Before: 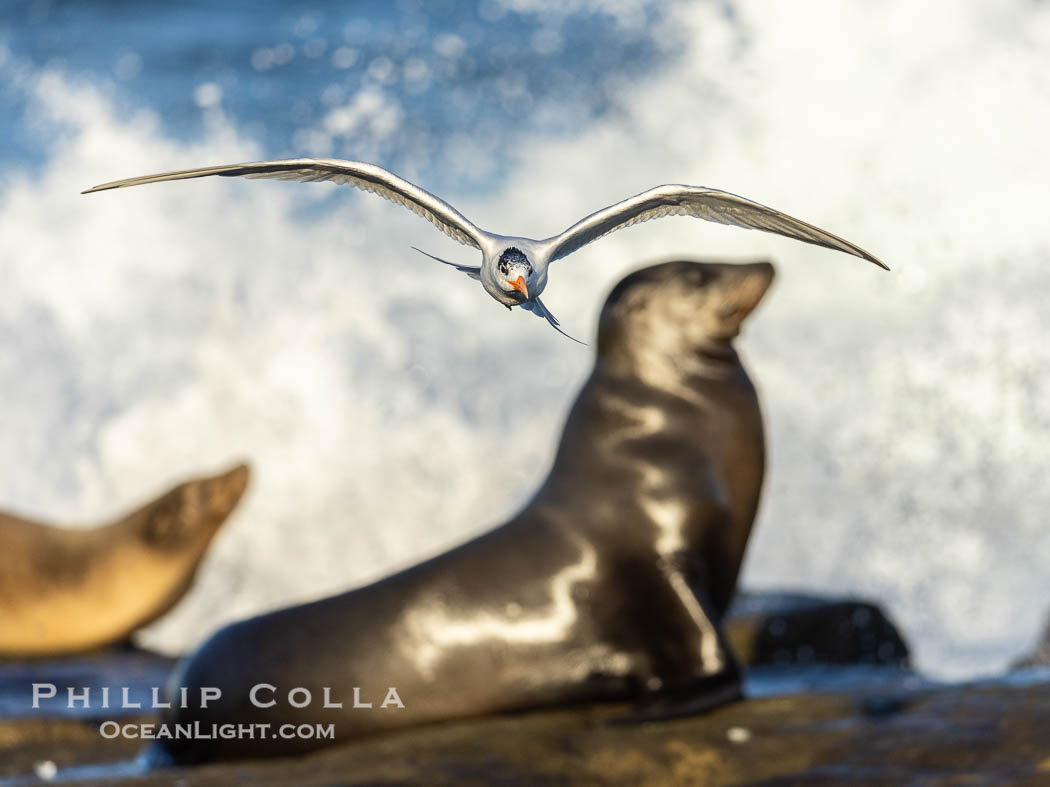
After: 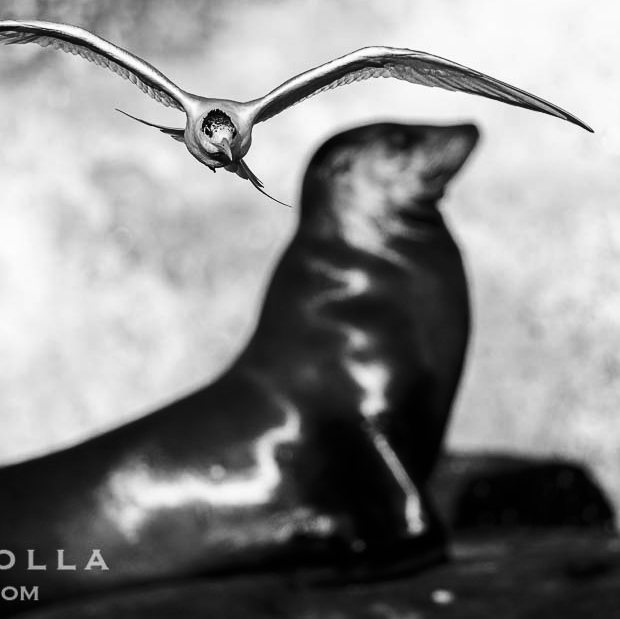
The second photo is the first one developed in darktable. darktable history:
contrast brightness saturation: contrast 0.19, brightness -0.24, saturation 0.11
color correction: highlights a* 1.59, highlights b* -1.7, saturation 2.48
crop and rotate: left 28.256%, top 17.734%, right 12.656%, bottom 3.573%
monochrome: on, module defaults
